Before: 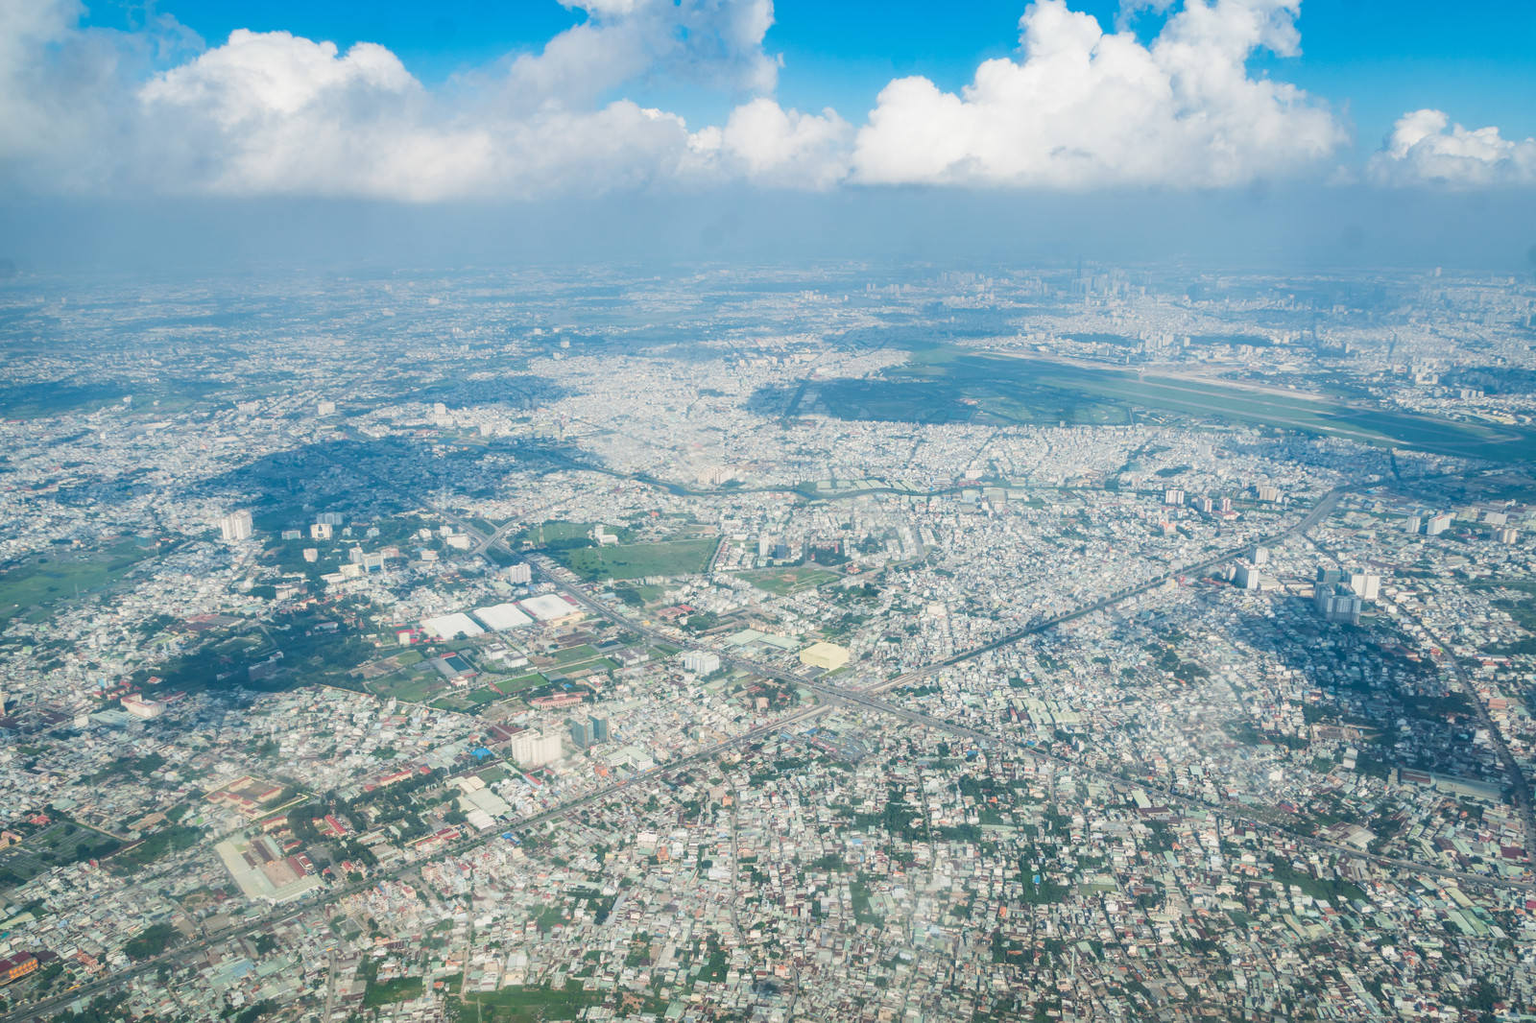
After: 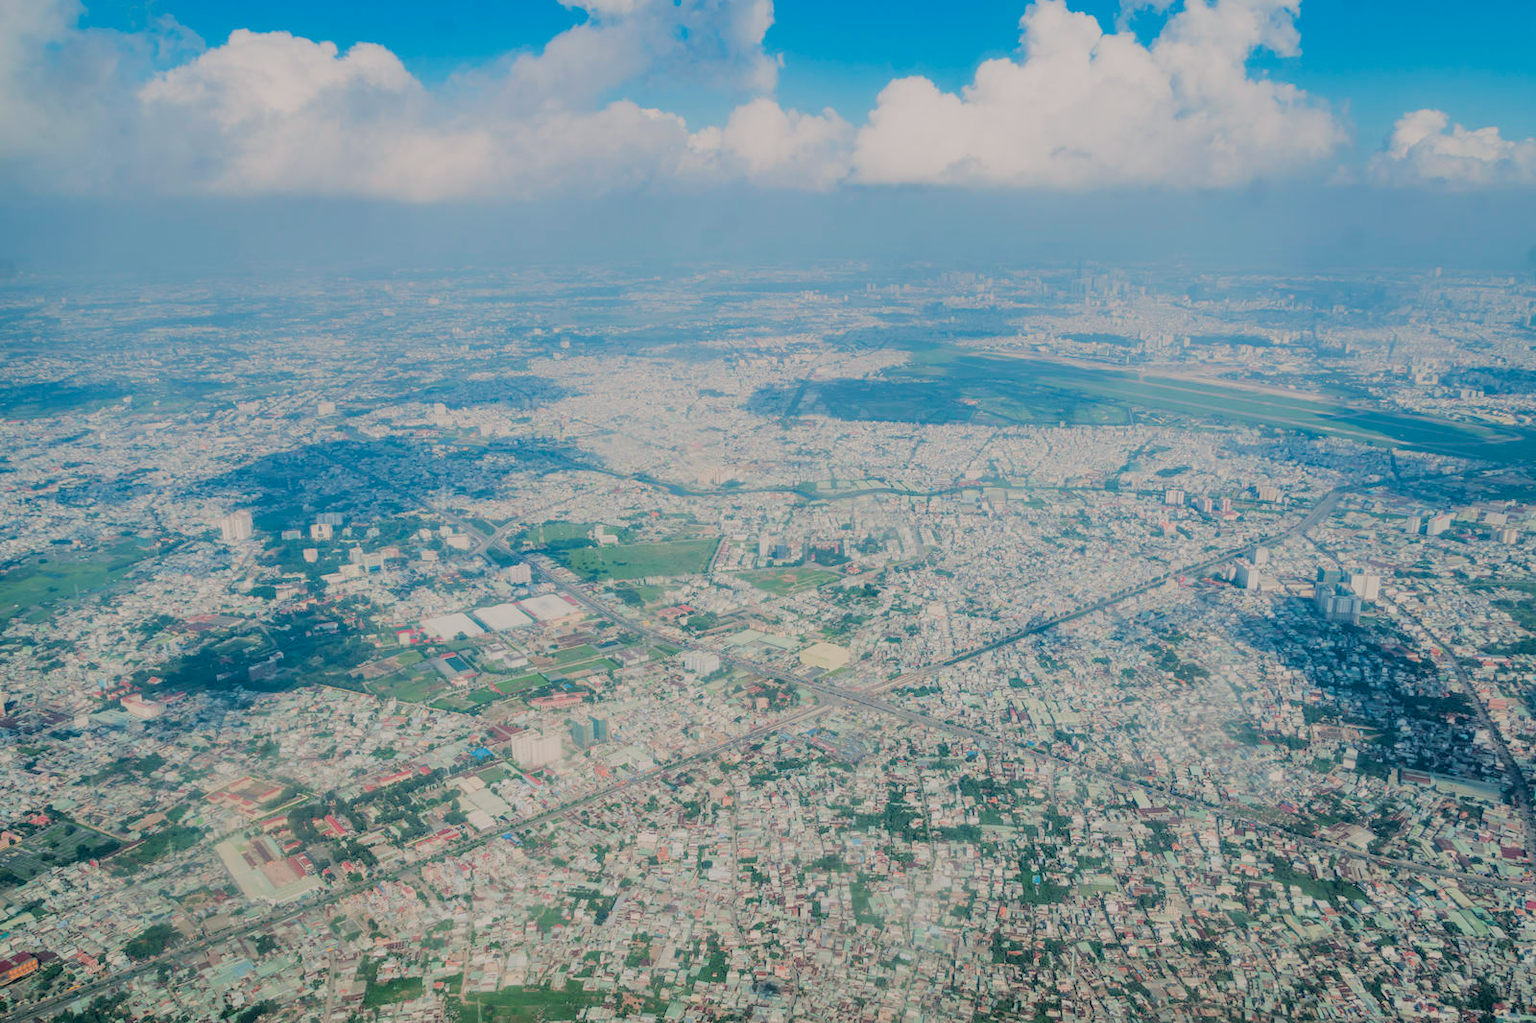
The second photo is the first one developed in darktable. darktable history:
filmic rgb: black relative exposure -7.65 EV, white relative exposure 4.56 EV, hardness 3.61
tone curve: curves: ch0 [(0, 0.013) (0.181, 0.074) (0.337, 0.304) (0.498, 0.485) (0.78, 0.742) (0.993, 0.954)]; ch1 [(0, 0) (0.294, 0.184) (0.359, 0.34) (0.362, 0.35) (0.43, 0.41) (0.469, 0.463) (0.495, 0.502) (0.54, 0.563) (0.612, 0.641) (1, 1)]; ch2 [(0, 0) (0.44, 0.437) (0.495, 0.502) (0.524, 0.534) (0.557, 0.56) (0.634, 0.654) (0.728, 0.722) (1, 1)], color space Lab, independent channels, preserve colors none
